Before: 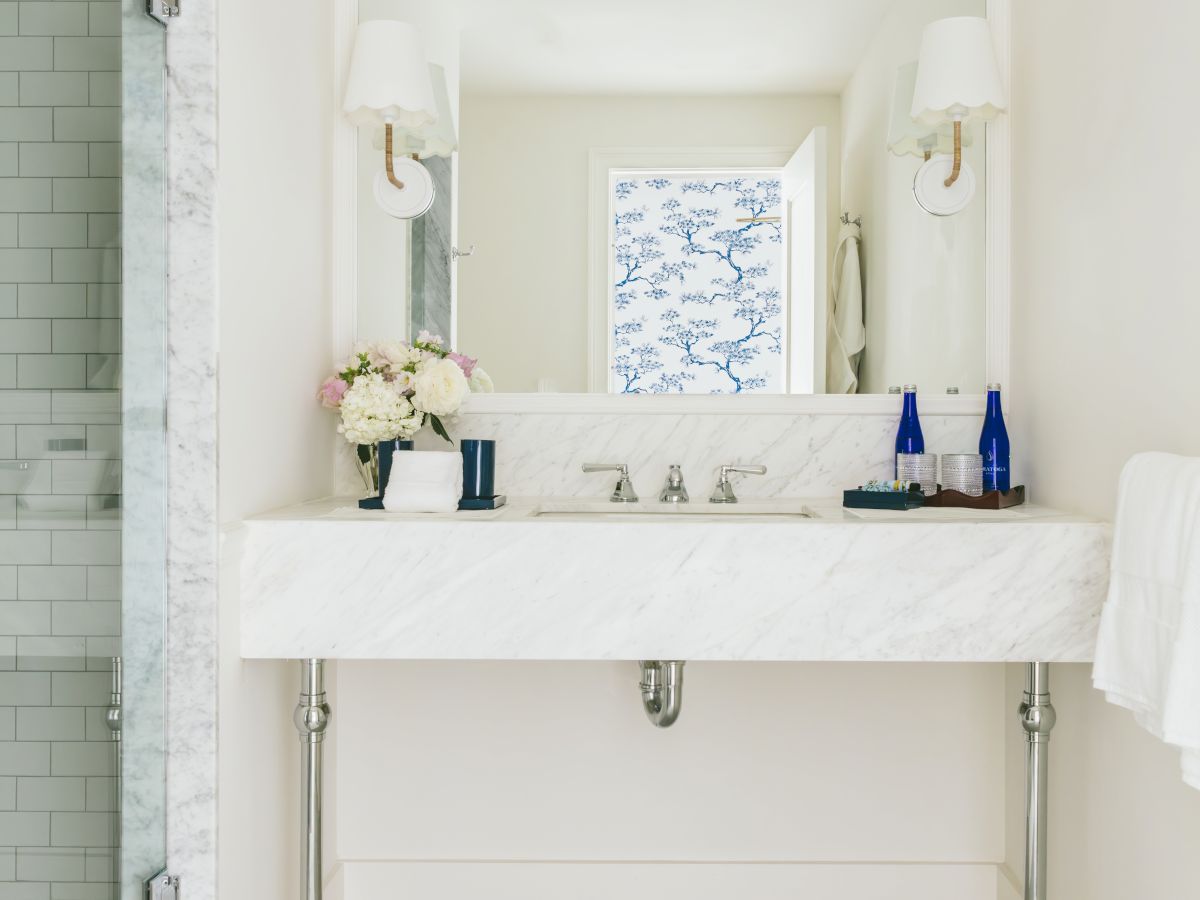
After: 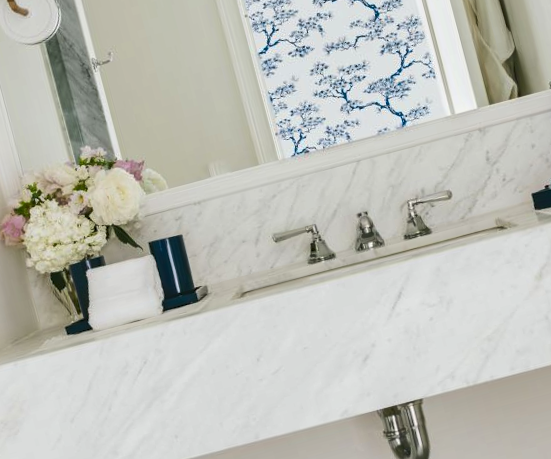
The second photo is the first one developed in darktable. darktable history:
crop and rotate: angle 0.02°, left 24.353%, top 13.219%, right 26.156%, bottom 8.224%
shadows and highlights: soften with gaussian
rotate and perspective: rotation -14.8°, crop left 0.1, crop right 0.903, crop top 0.25, crop bottom 0.748
